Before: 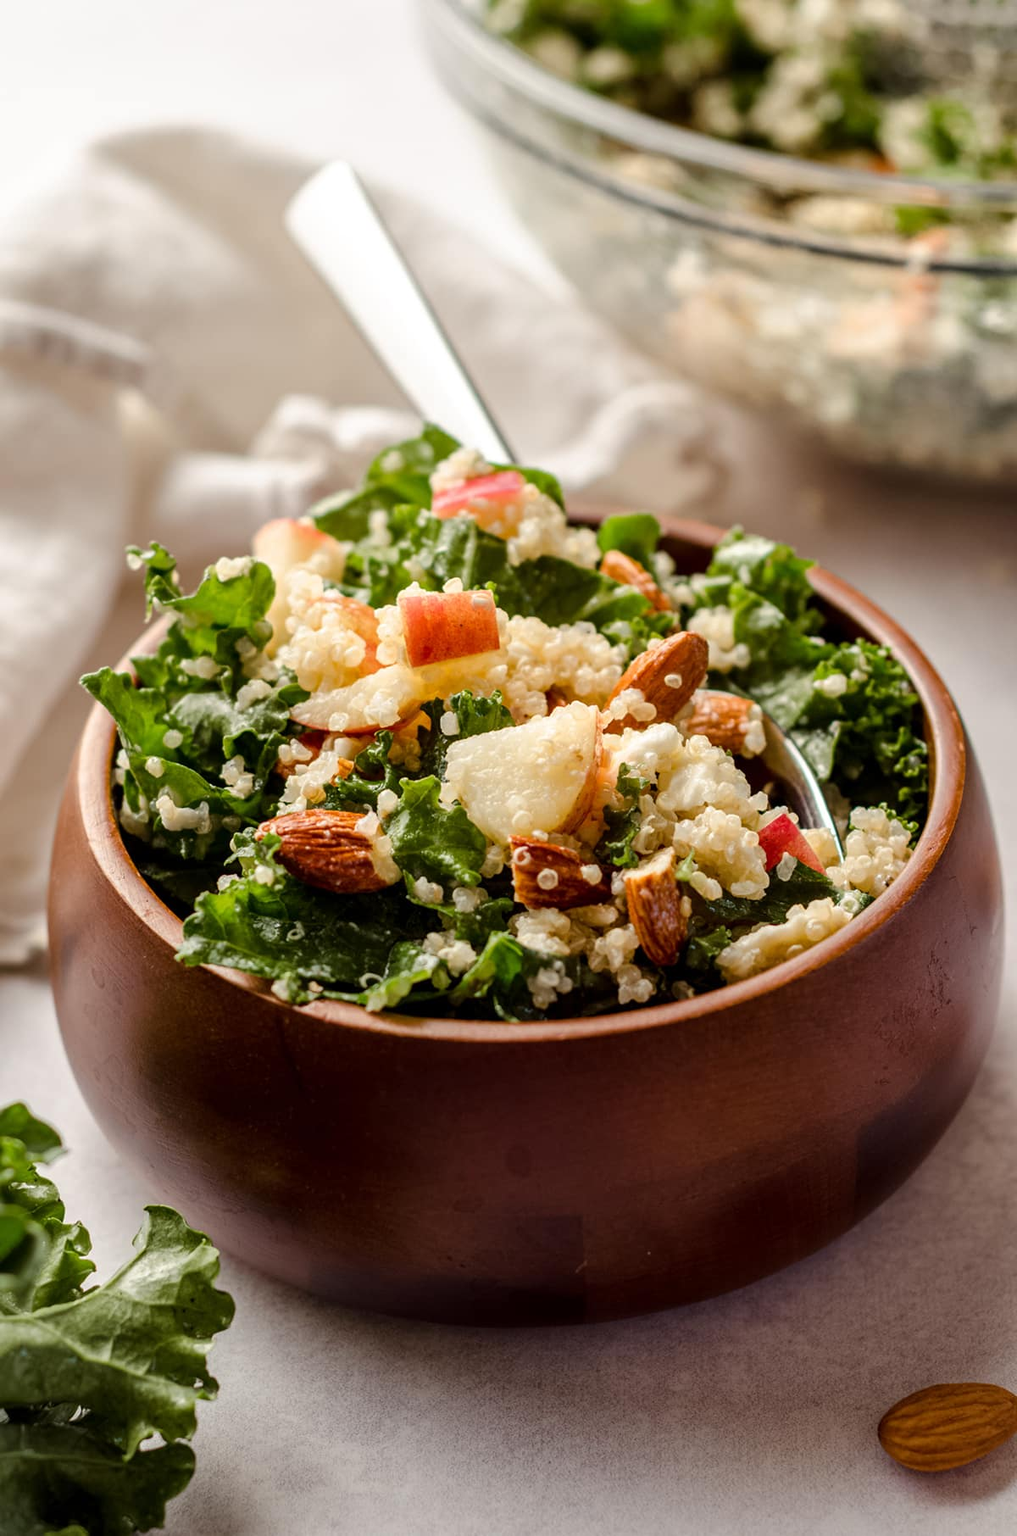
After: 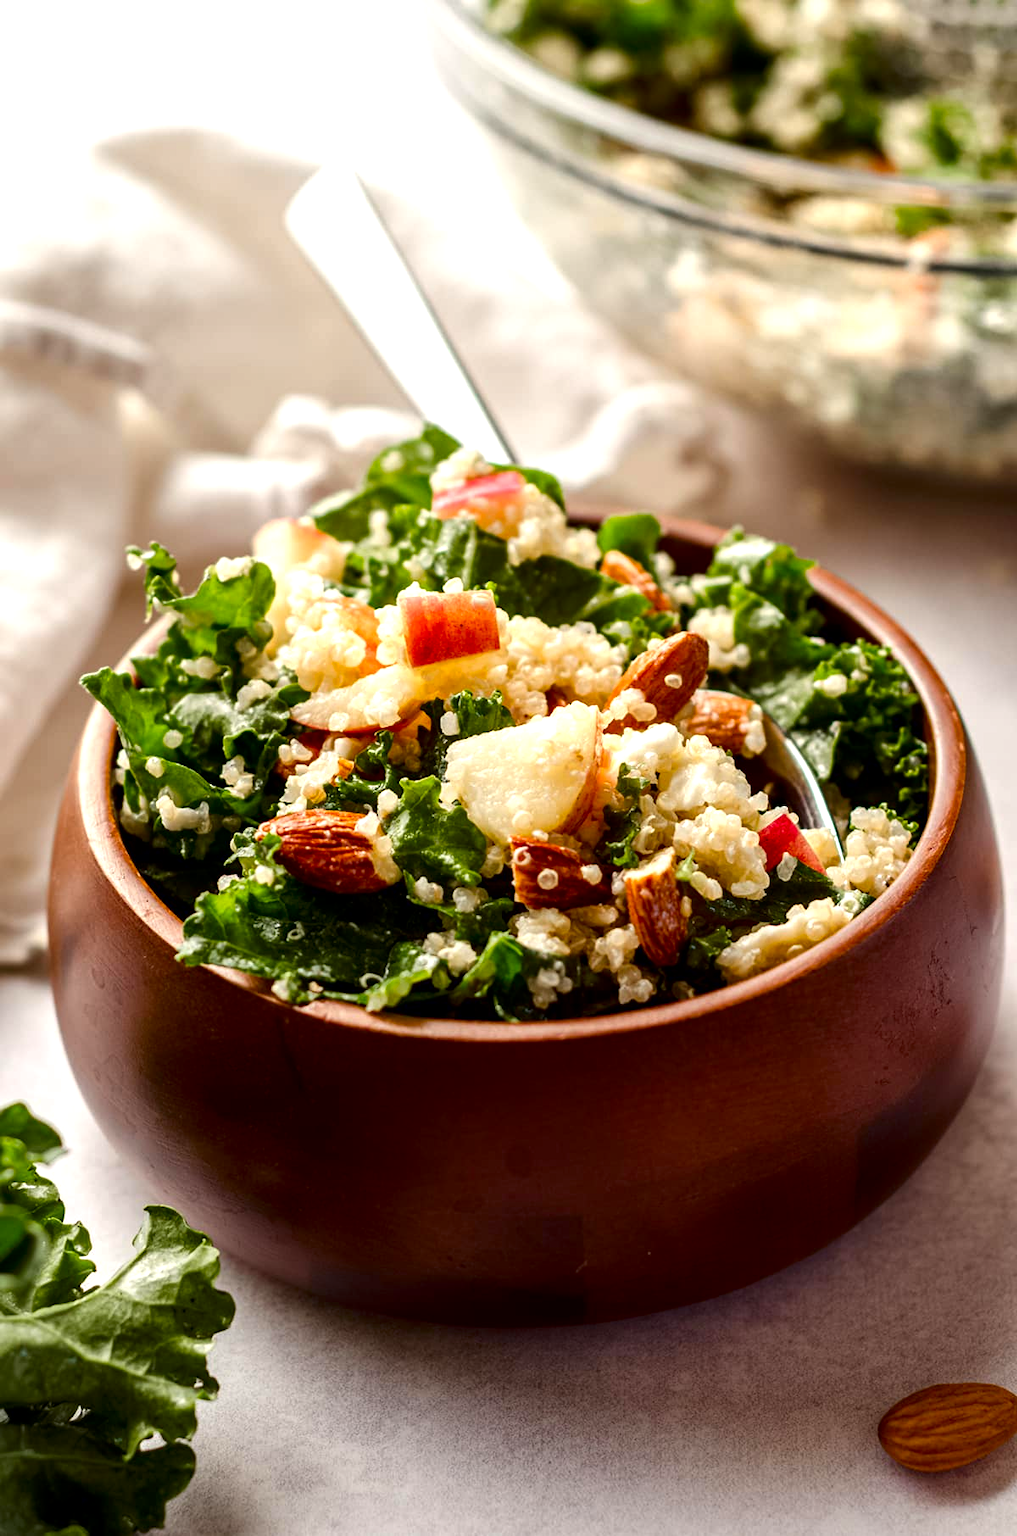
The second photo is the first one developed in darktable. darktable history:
exposure: black level correction 0.001, exposure 0.5 EV, compensate exposure bias true, compensate highlight preservation false
contrast brightness saturation: contrast 0.07, brightness -0.14, saturation 0.11
